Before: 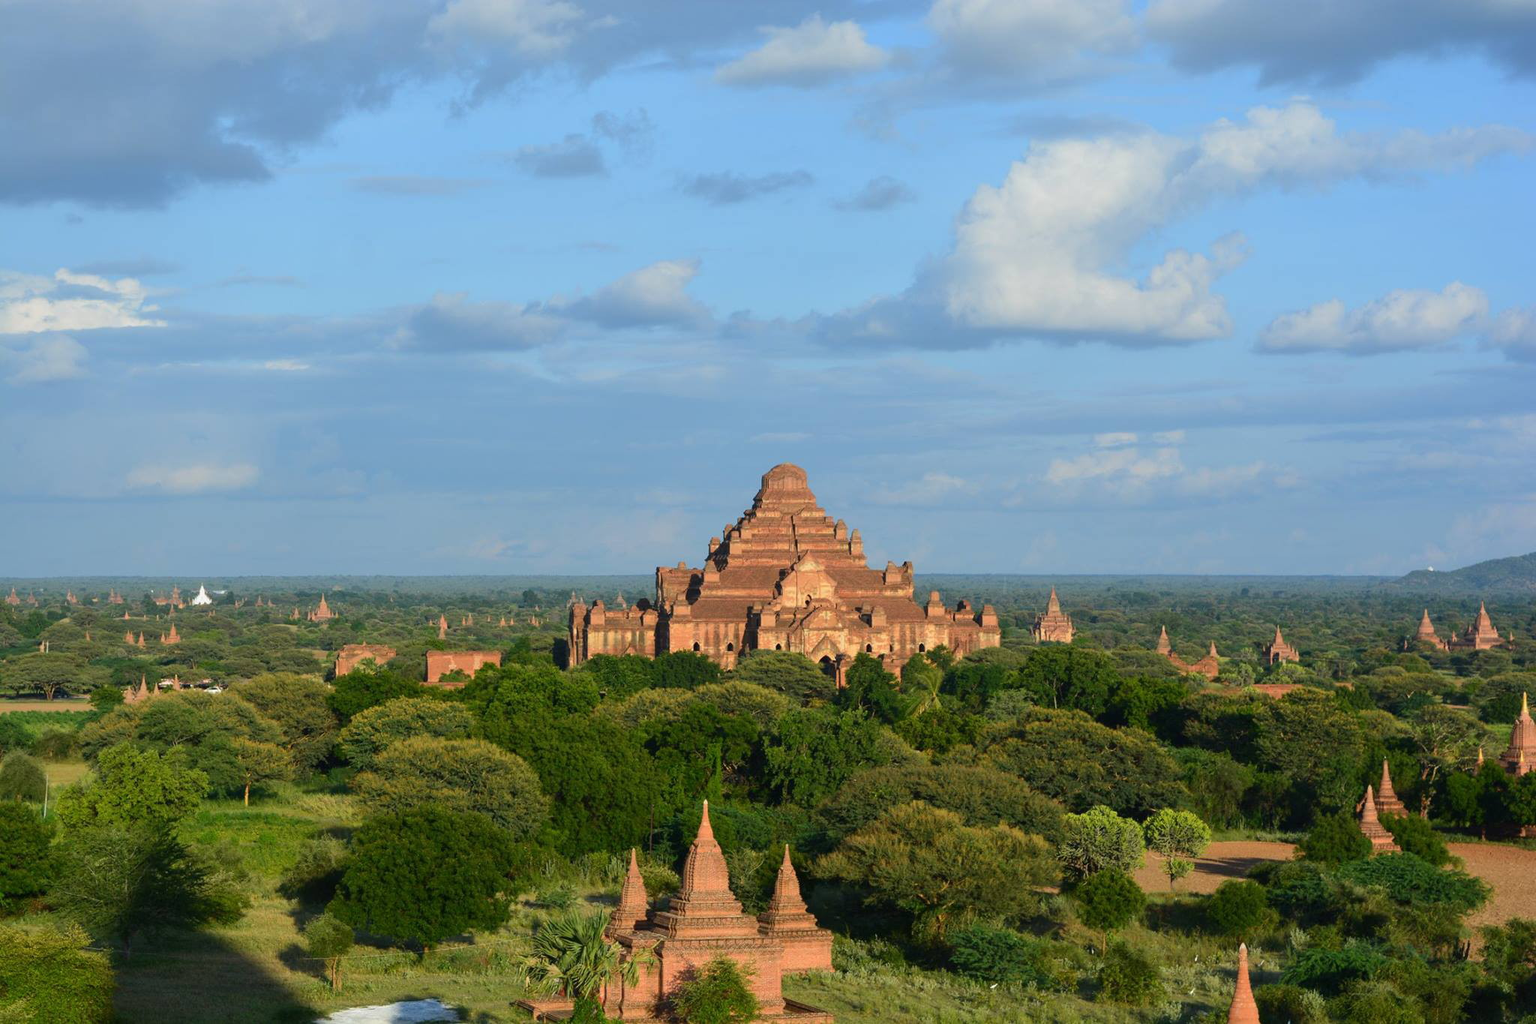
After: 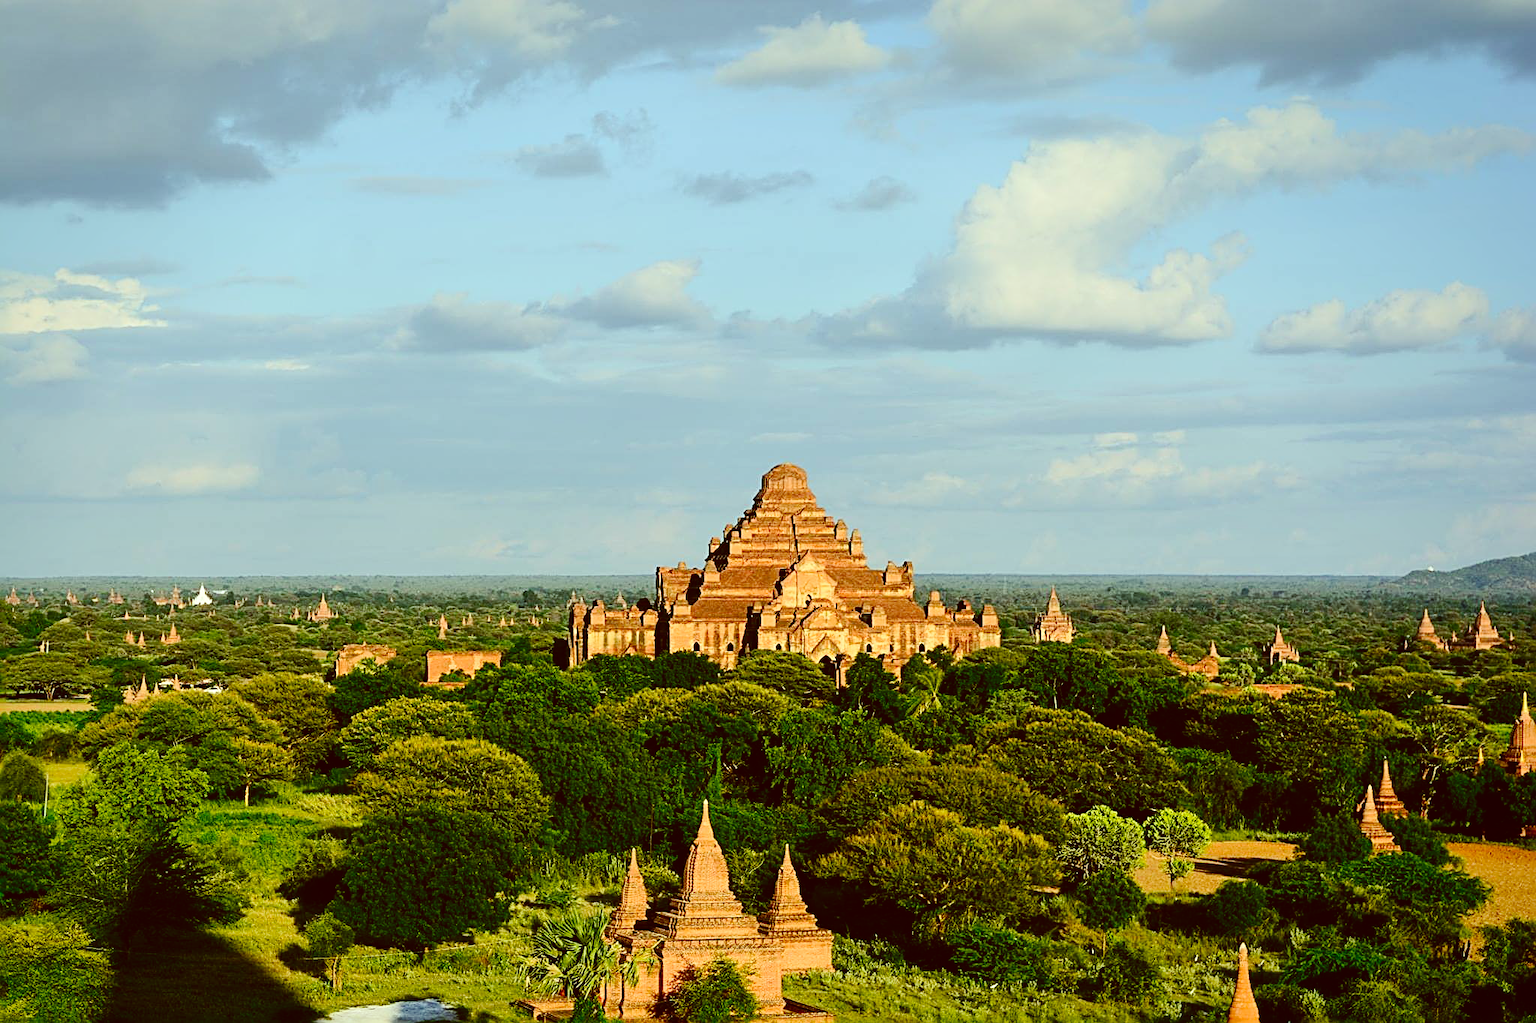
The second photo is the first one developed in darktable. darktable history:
color correction: highlights a* -5.49, highlights b* 9.8, shadows a* 9.3, shadows b* 24.76
vignetting: brightness -0.238, saturation 0.147, center (-0.082, 0.065), automatic ratio true, unbound false
crop: bottom 0.068%
exposure: black level correction 0, exposure 0.397 EV, compensate highlight preservation false
tone curve: curves: ch0 [(0, 0.019) (0.066, 0.043) (0.189, 0.182) (0.368, 0.407) (0.501, 0.564) (0.677, 0.729) (0.851, 0.861) (0.997, 0.959)]; ch1 [(0, 0) (0.187, 0.121) (0.388, 0.346) (0.437, 0.409) (0.474, 0.472) (0.499, 0.501) (0.514, 0.515) (0.542, 0.557) (0.645, 0.686) (0.812, 0.856) (1, 1)]; ch2 [(0, 0) (0.246, 0.214) (0.421, 0.427) (0.459, 0.484) (0.5, 0.504) (0.518, 0.523) (0.529, 0.548) (0.56, 0.576) (0.607, 0.63) (0.744, 0.734) (0.867, 0.821) (0.993, 0.889)], preserve colors none
sharpen: radius 2.819, amount 0.719
contrast brightness saturation: contrast 0.21, brightness -0.103, saturation 0.211
shadows and highlights: shadows 29.48, highlights -30.46, low approximation 0.01, soften with gaussian
